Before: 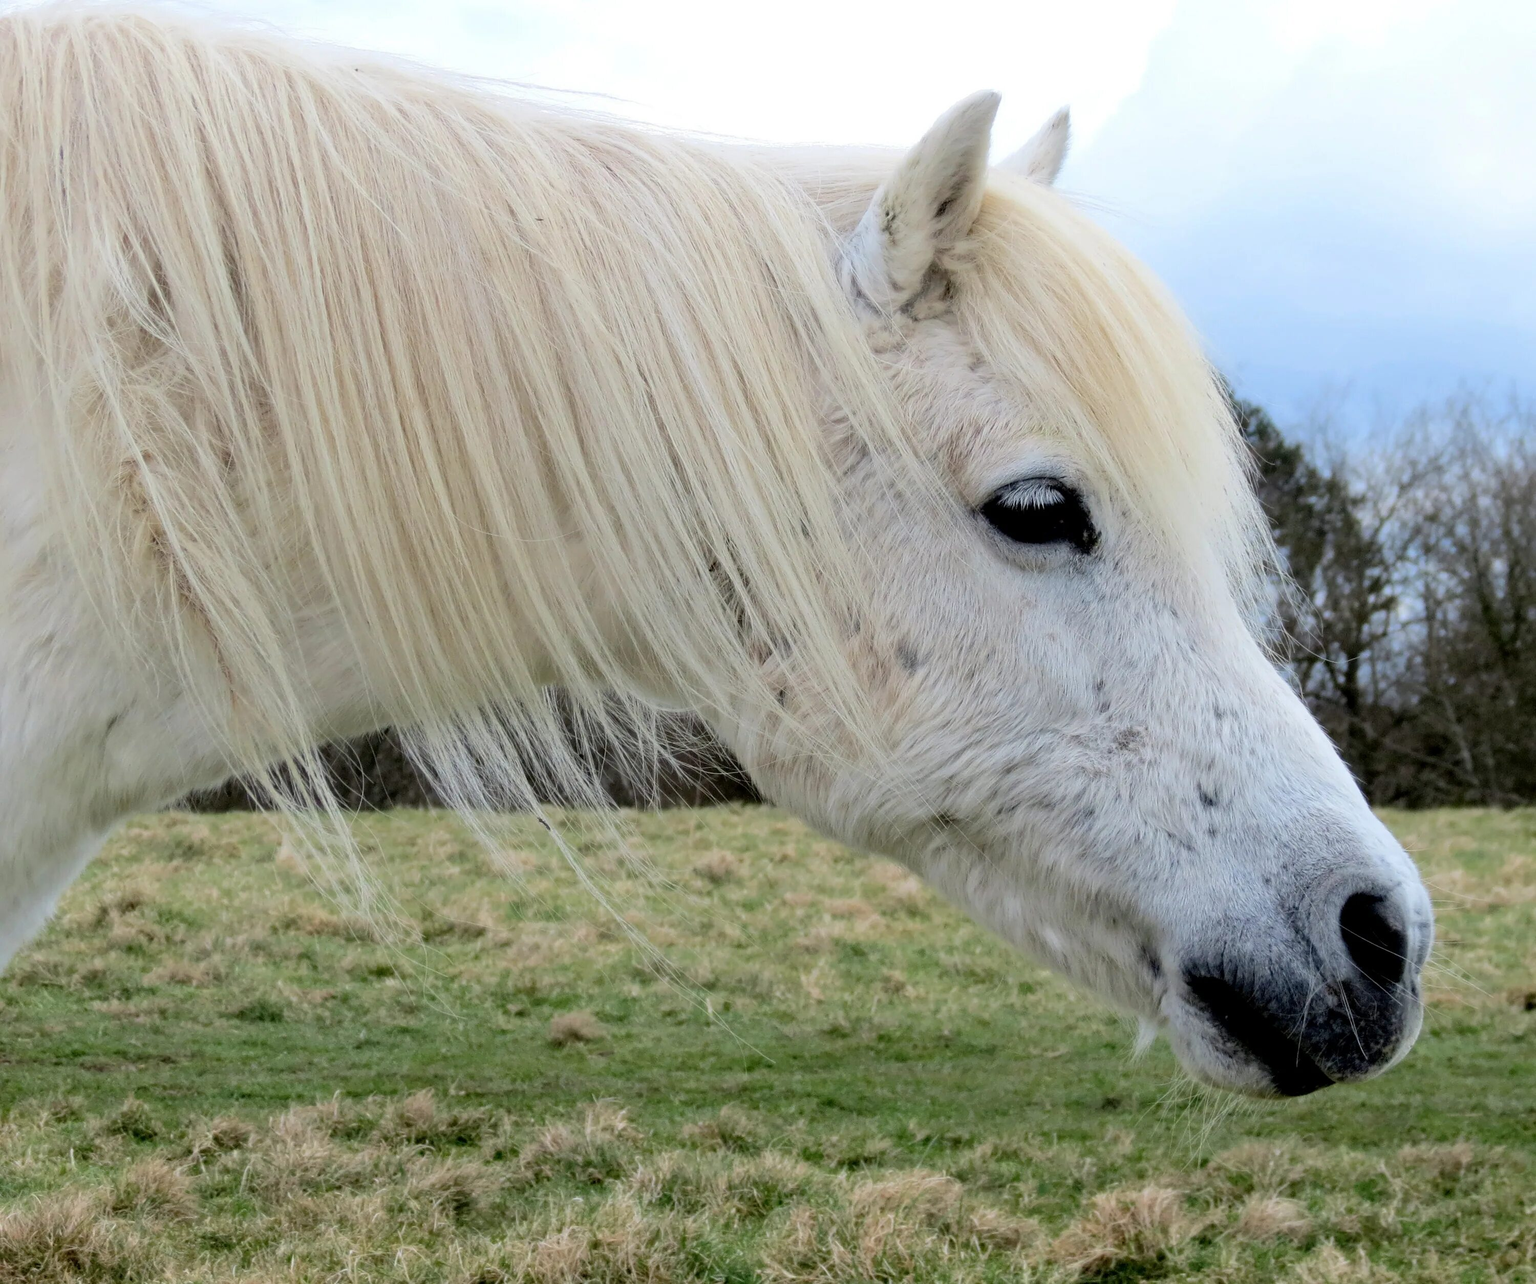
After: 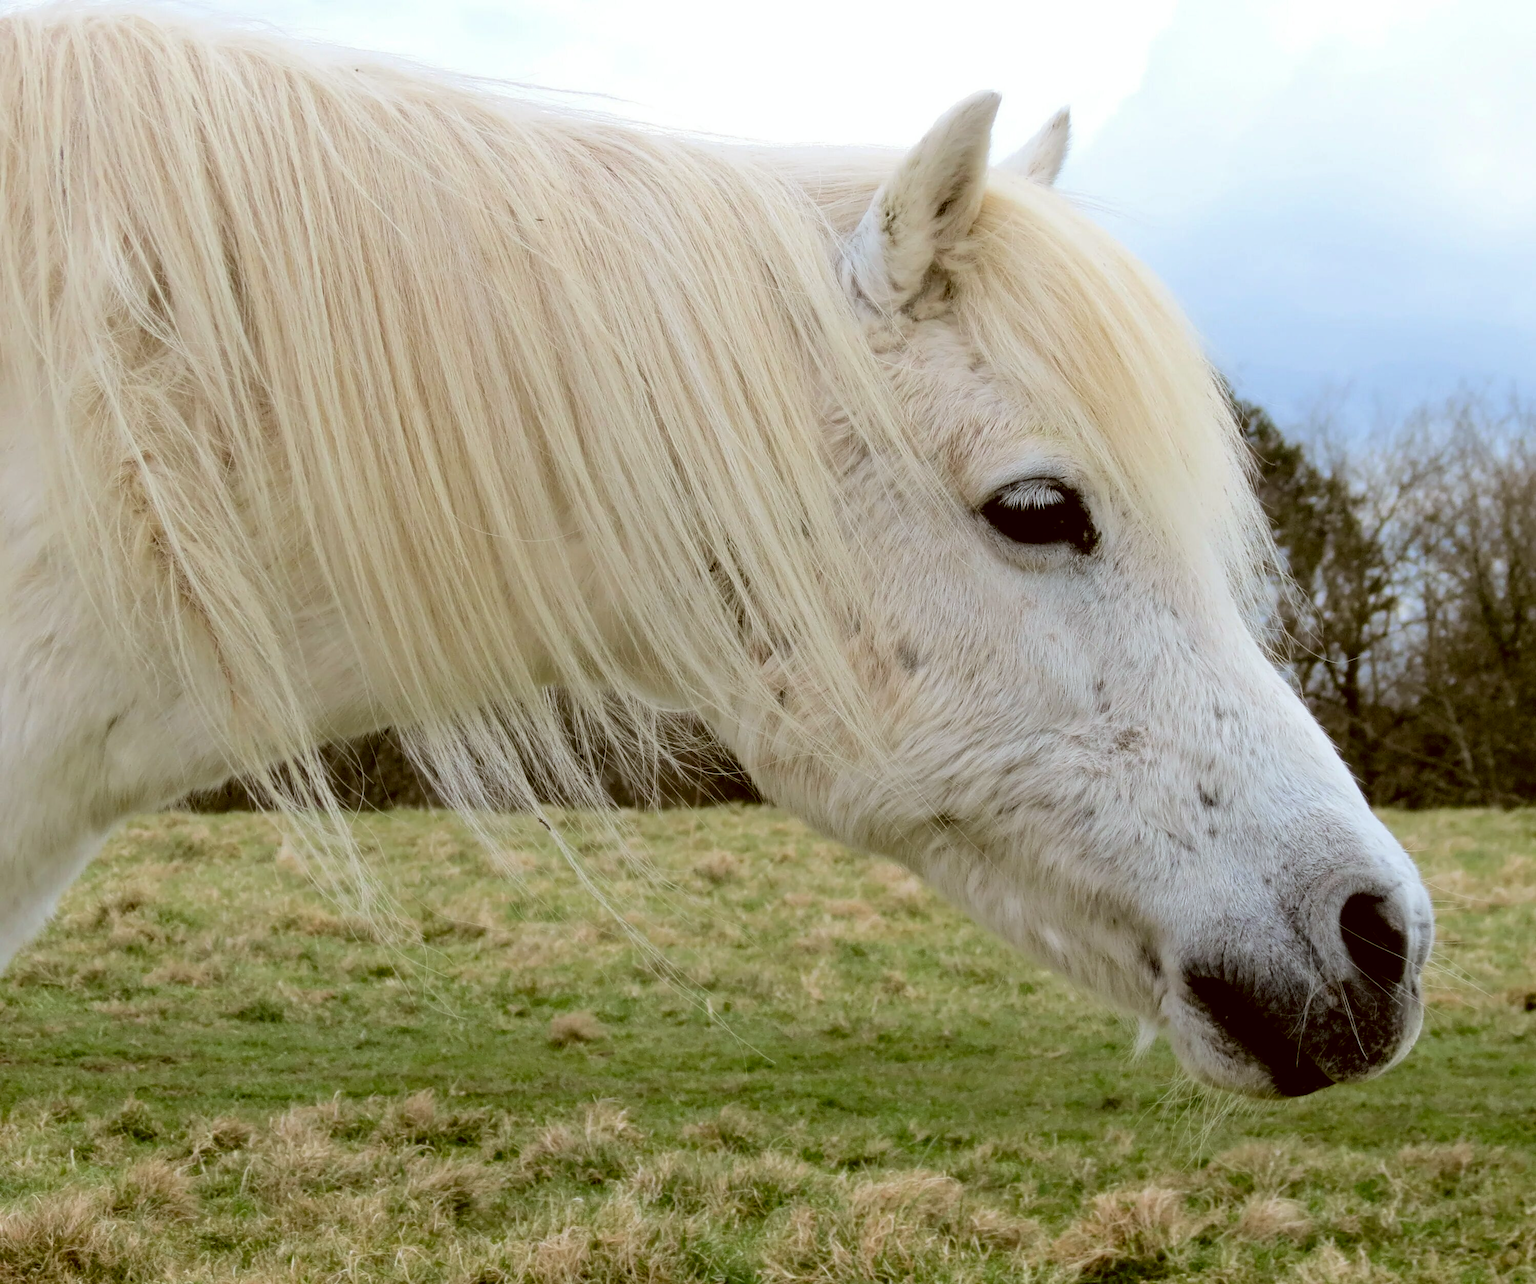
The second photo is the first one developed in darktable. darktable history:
color balance rgb: linear chroma grading › global chroma 1.5%, linear chroma grading › mid-tones -1%, perceptual saturation grading › global saturation -3%, perceptual saturation grading › shadows -2%
color correction: highlights a* -0.482, highlights b* 0.161, shadows a* 4.66, shadows b* 20.72
